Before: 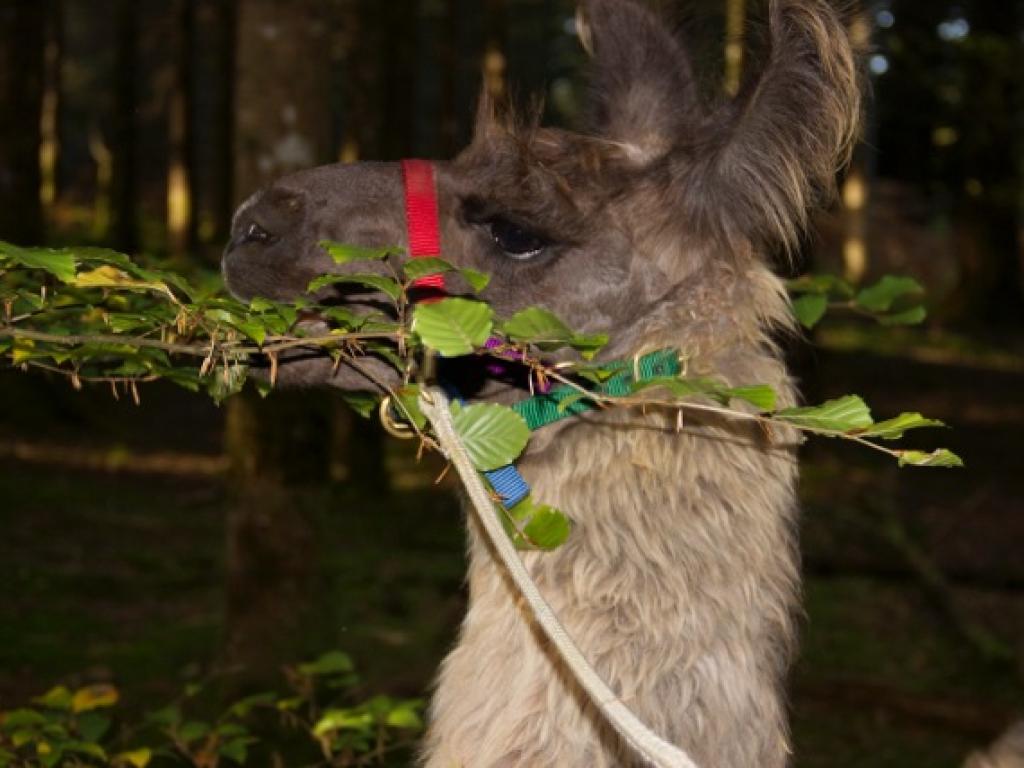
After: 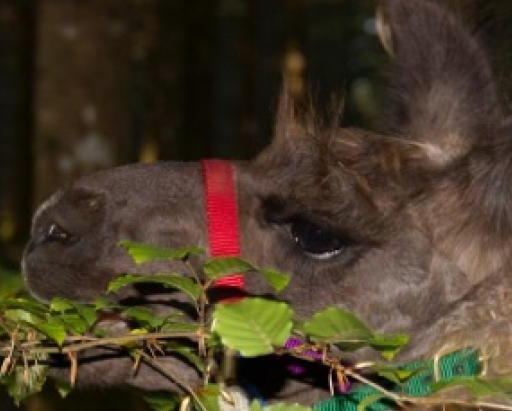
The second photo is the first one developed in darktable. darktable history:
exposure: exposure -0.021 EV, compensate highlight preservation false
crop: left 19.556%, right 30.401%, bottom 46.458%
